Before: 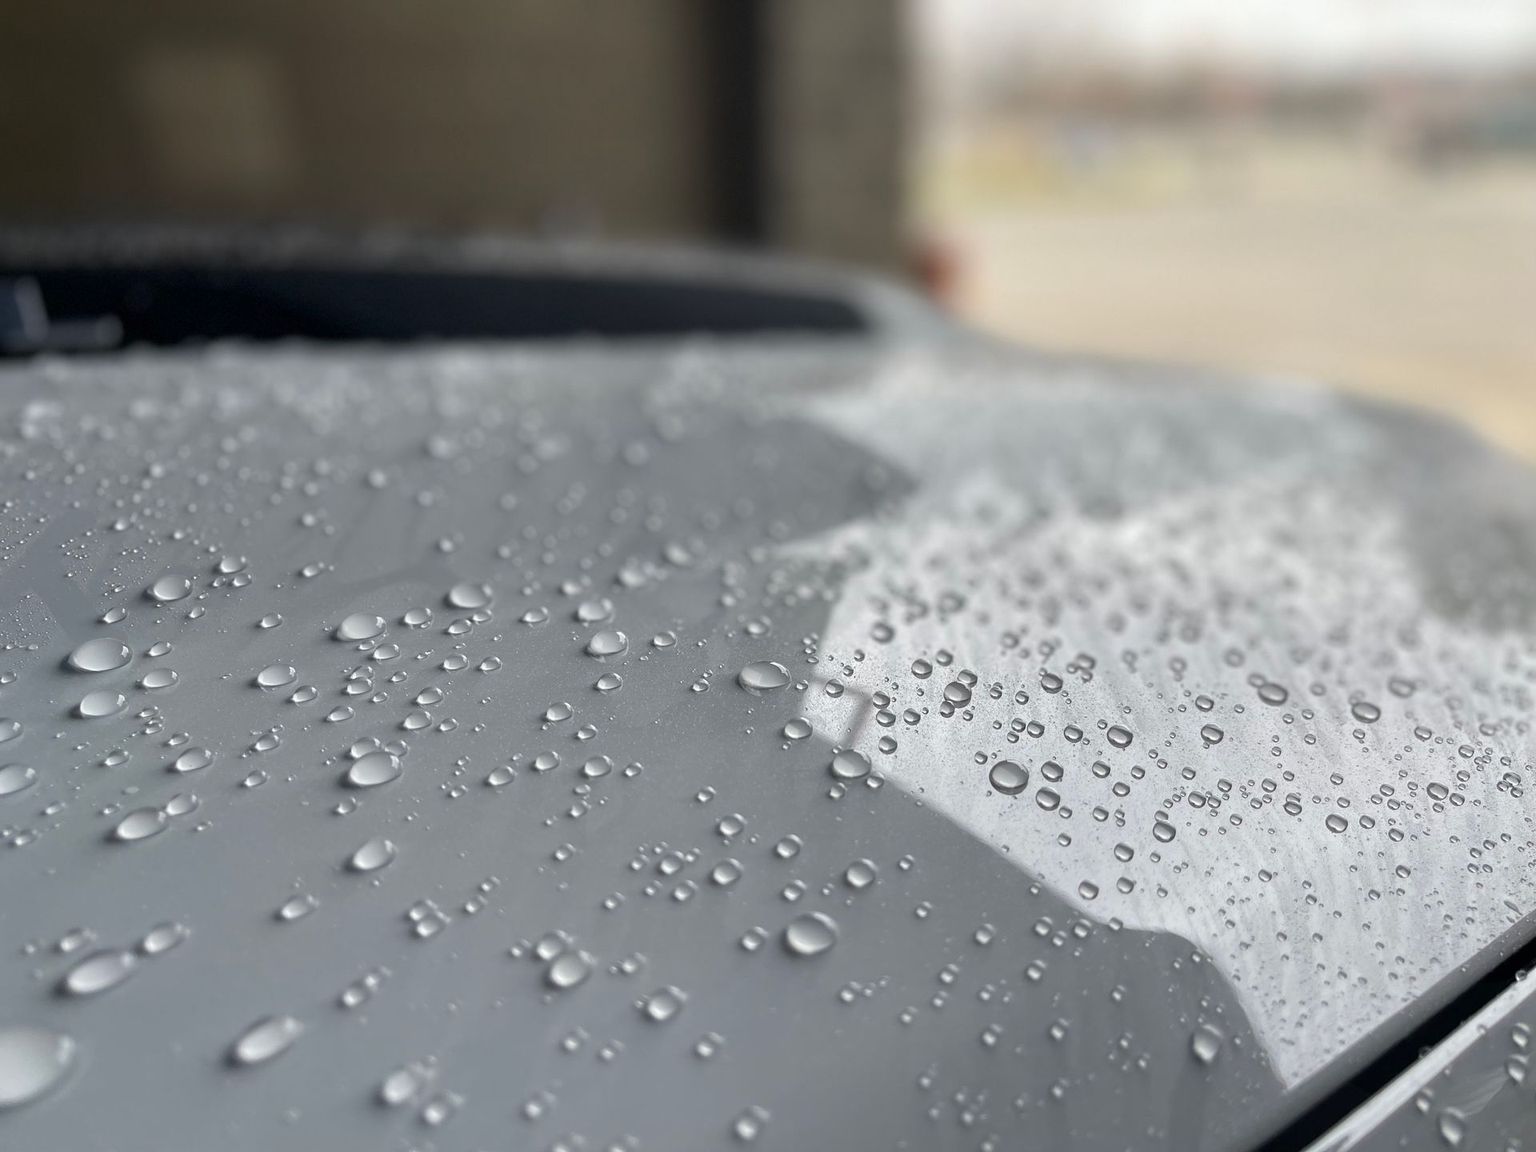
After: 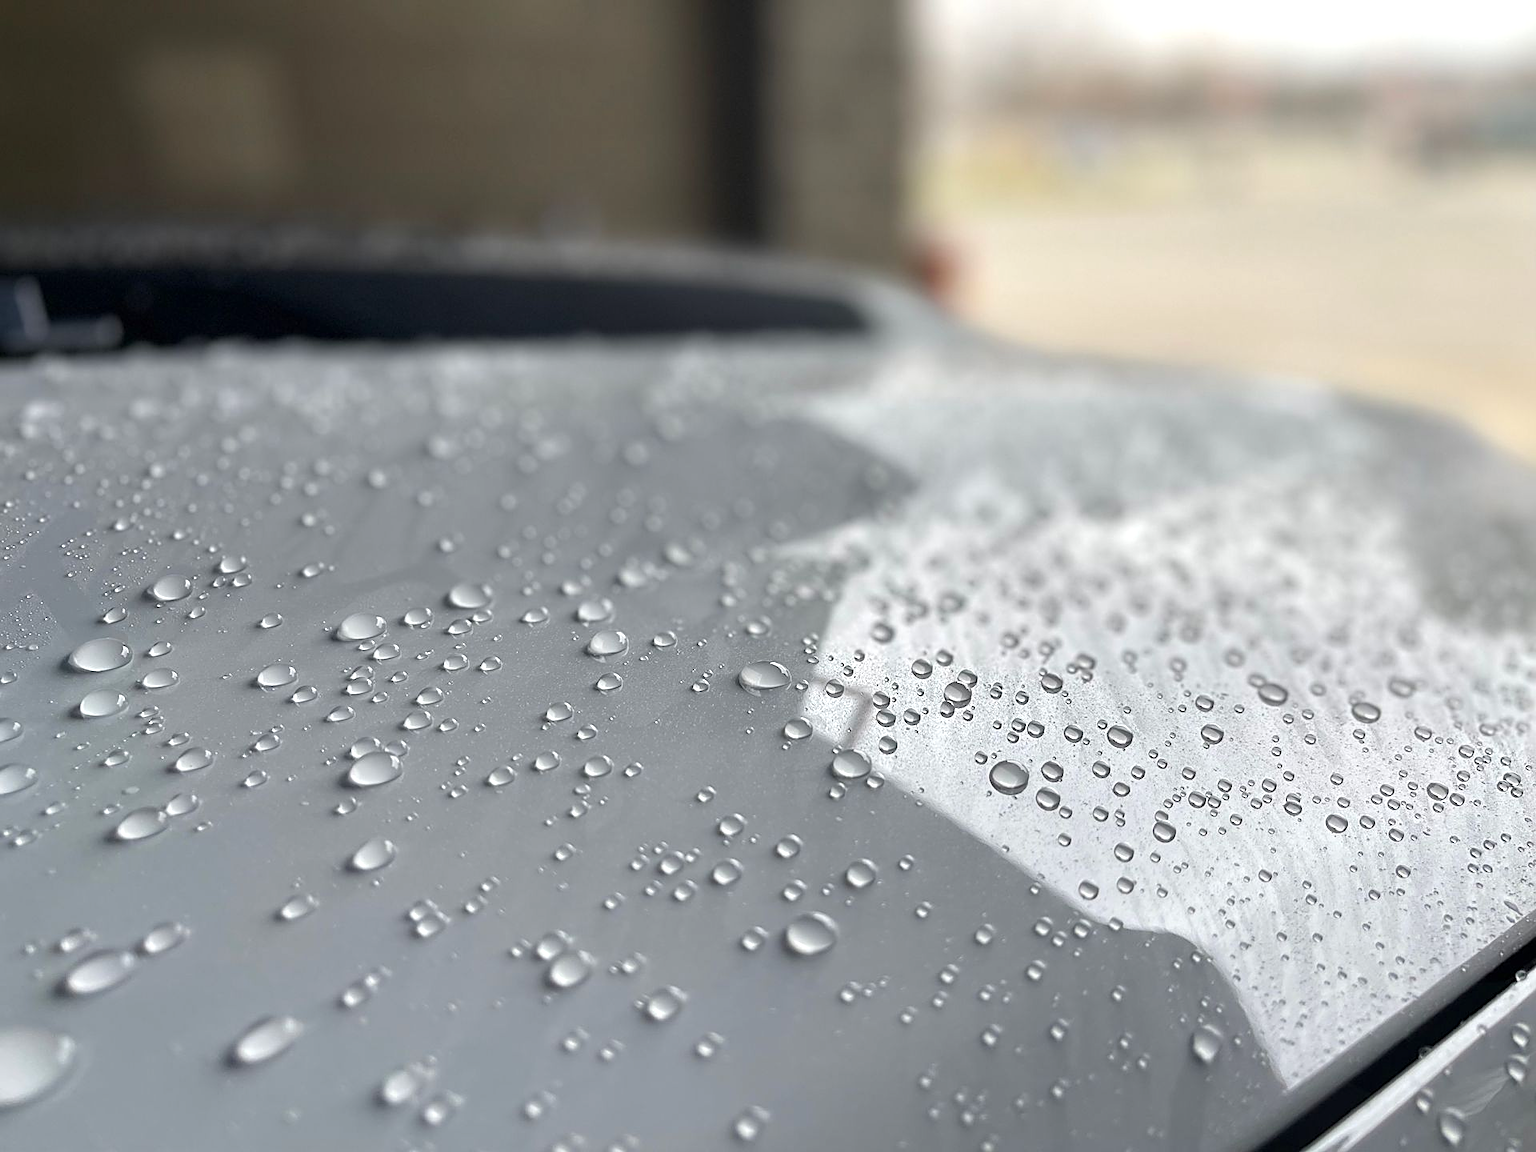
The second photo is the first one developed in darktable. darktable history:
exposure: exposure 0.299 EV, compensate highlight preservation false
sharpen: on, module defaults
